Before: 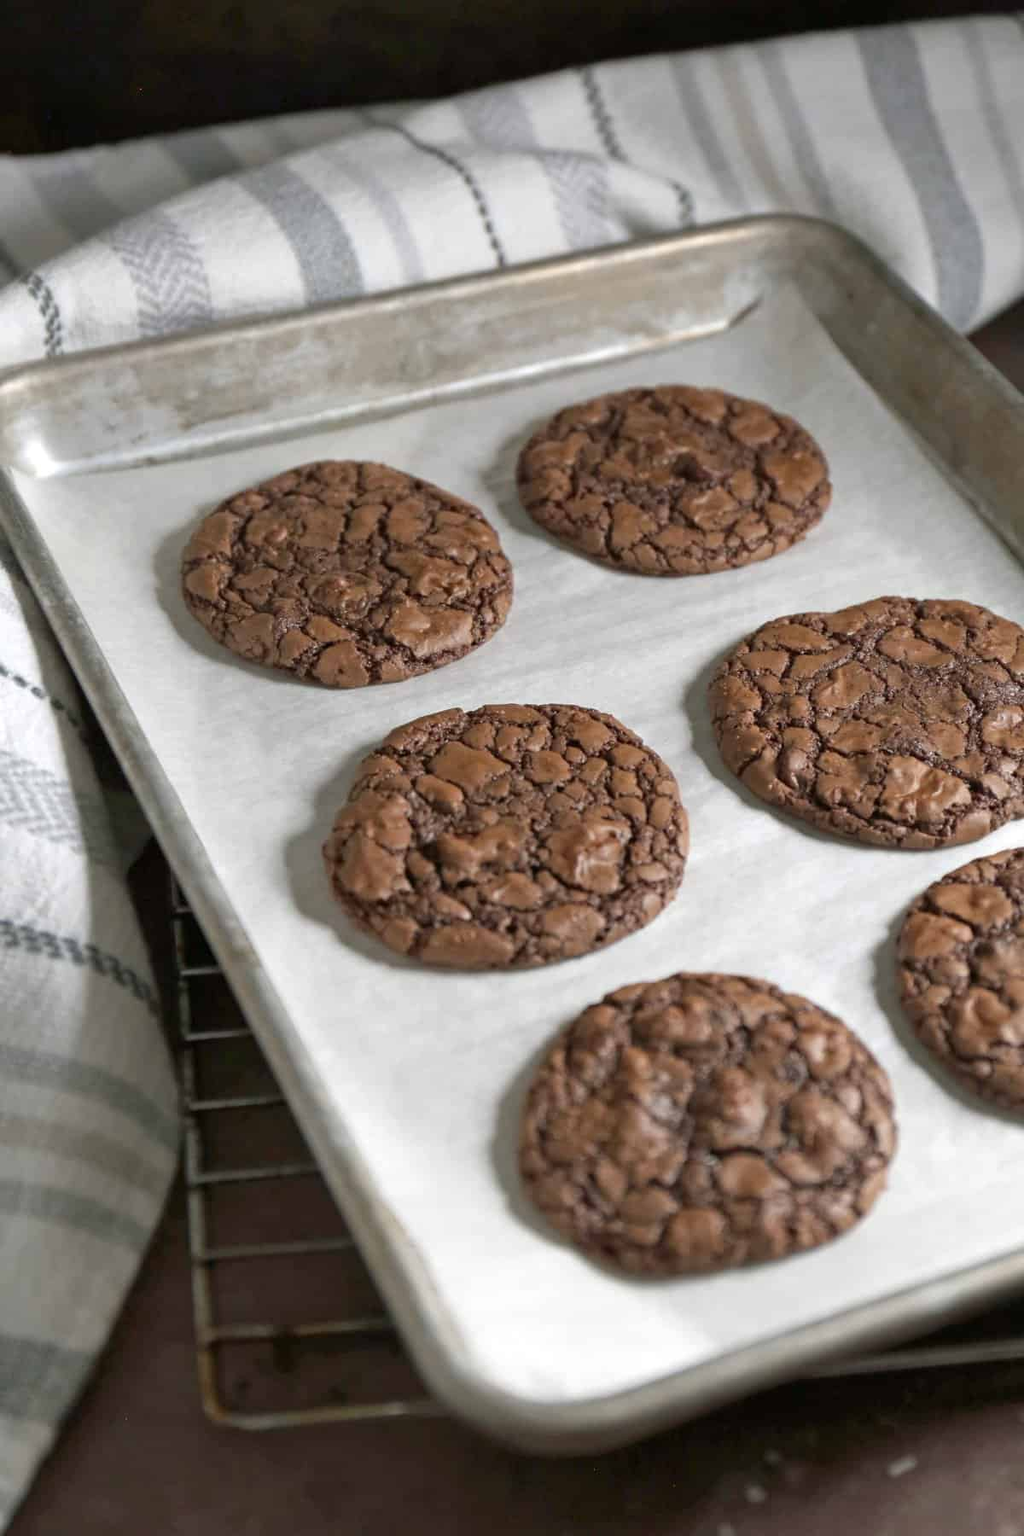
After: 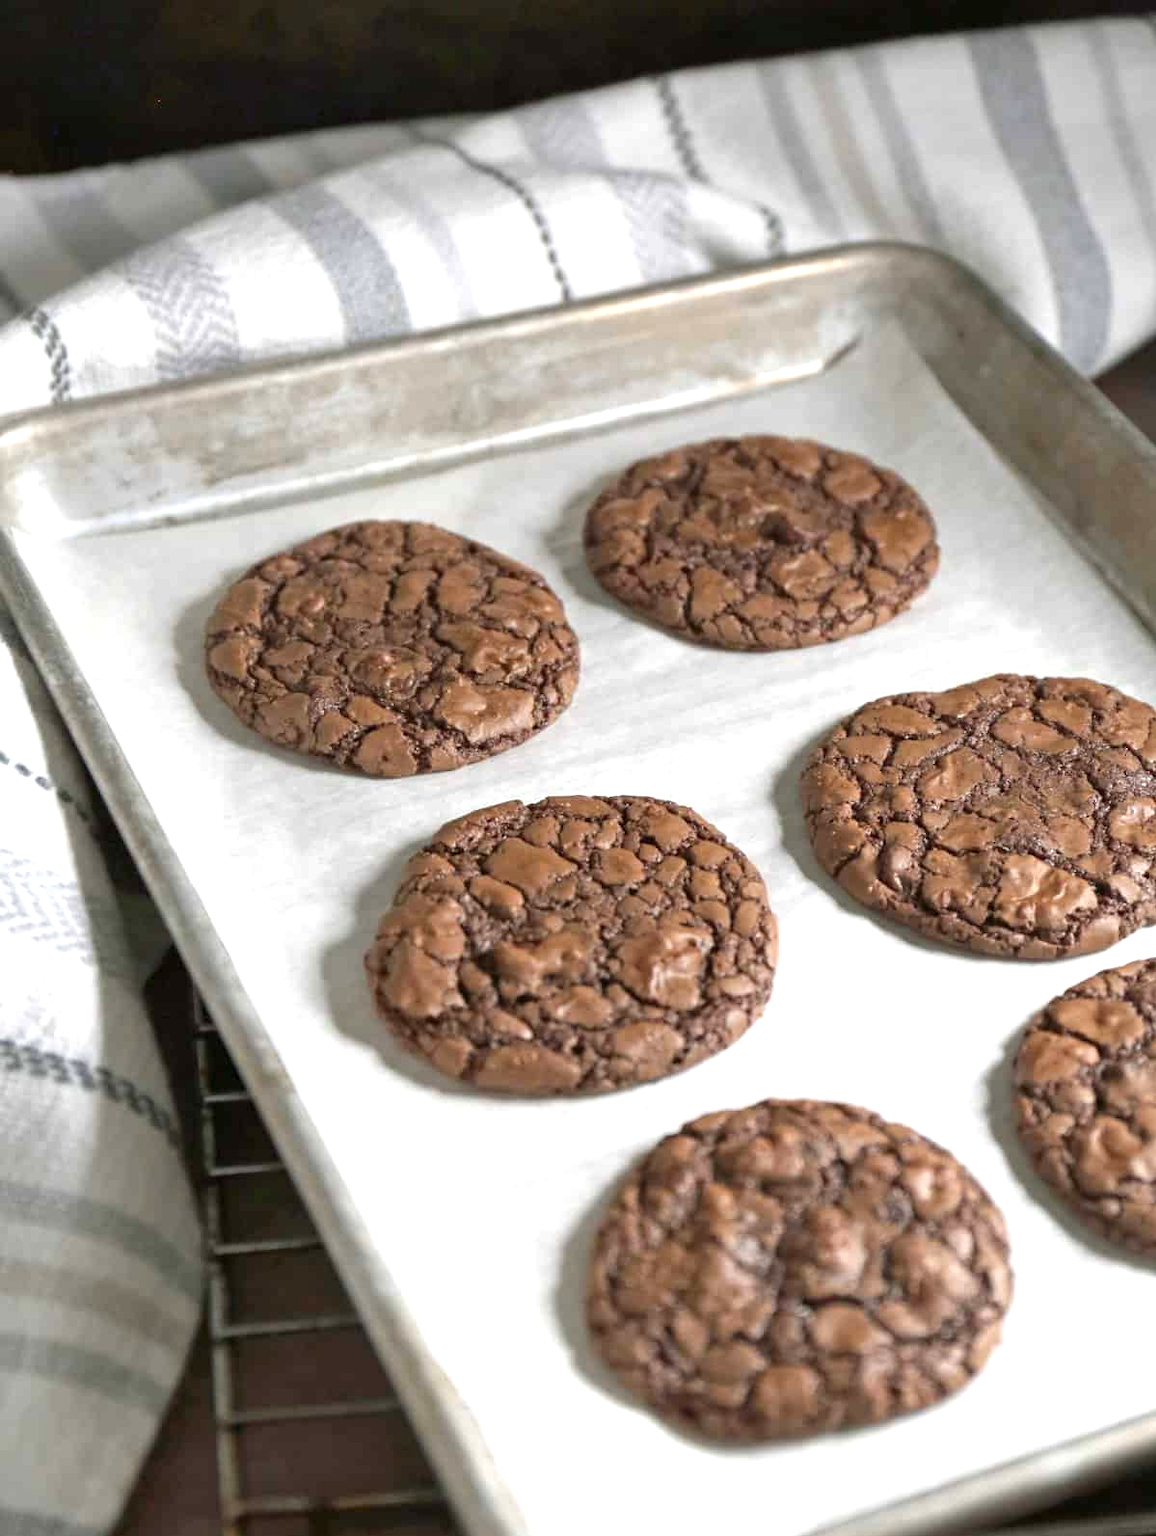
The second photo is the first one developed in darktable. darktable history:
crop and rotate: top 0%, bottom 11.49%
exposure: exposure 0.636 EV, compensate highlight preservation false
